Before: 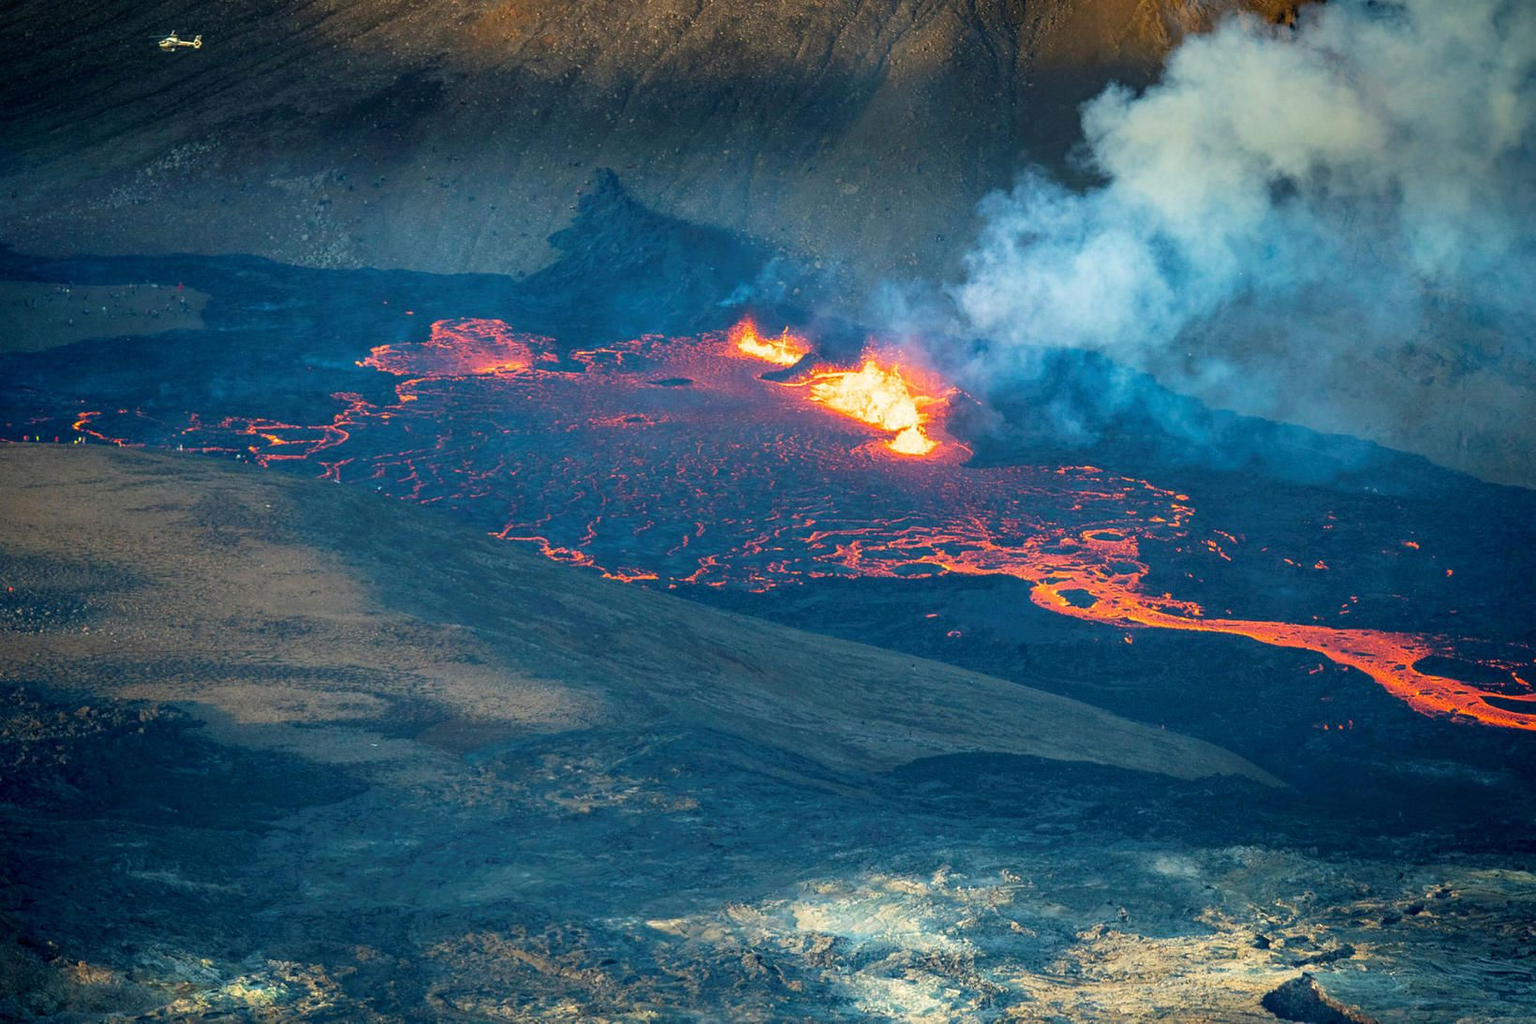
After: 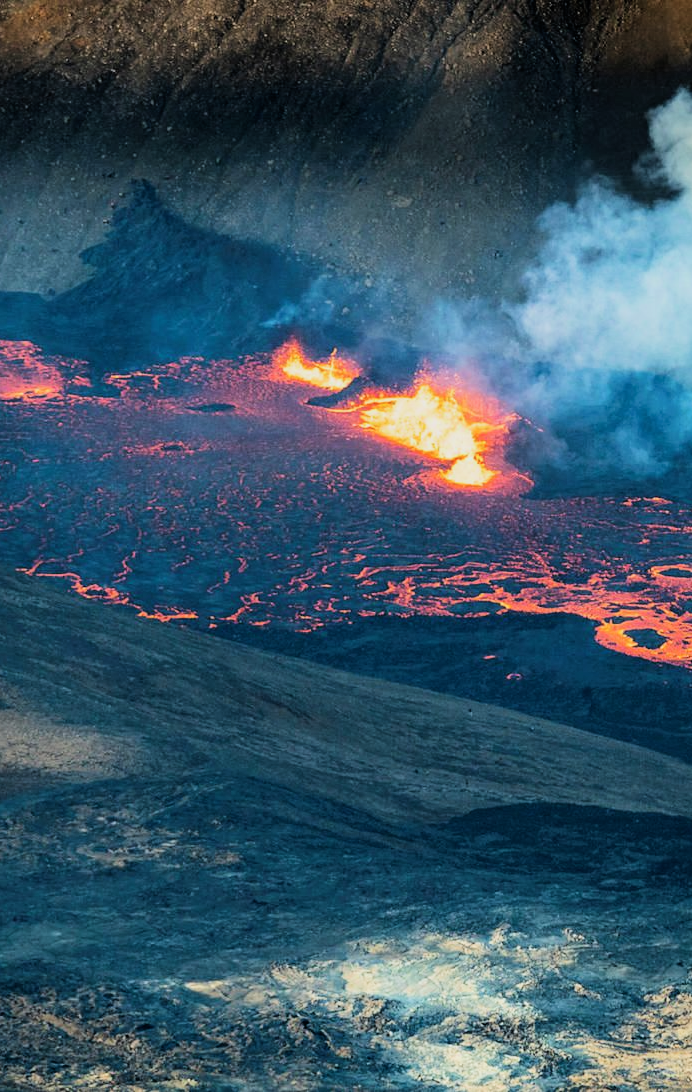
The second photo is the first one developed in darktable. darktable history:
filmic rgb: black relative exposure -5.12 EV, white relative exposure 3.95 EV, hardness 2.89, contrast 1.509
crop: left 30.831%, right 26.96%
